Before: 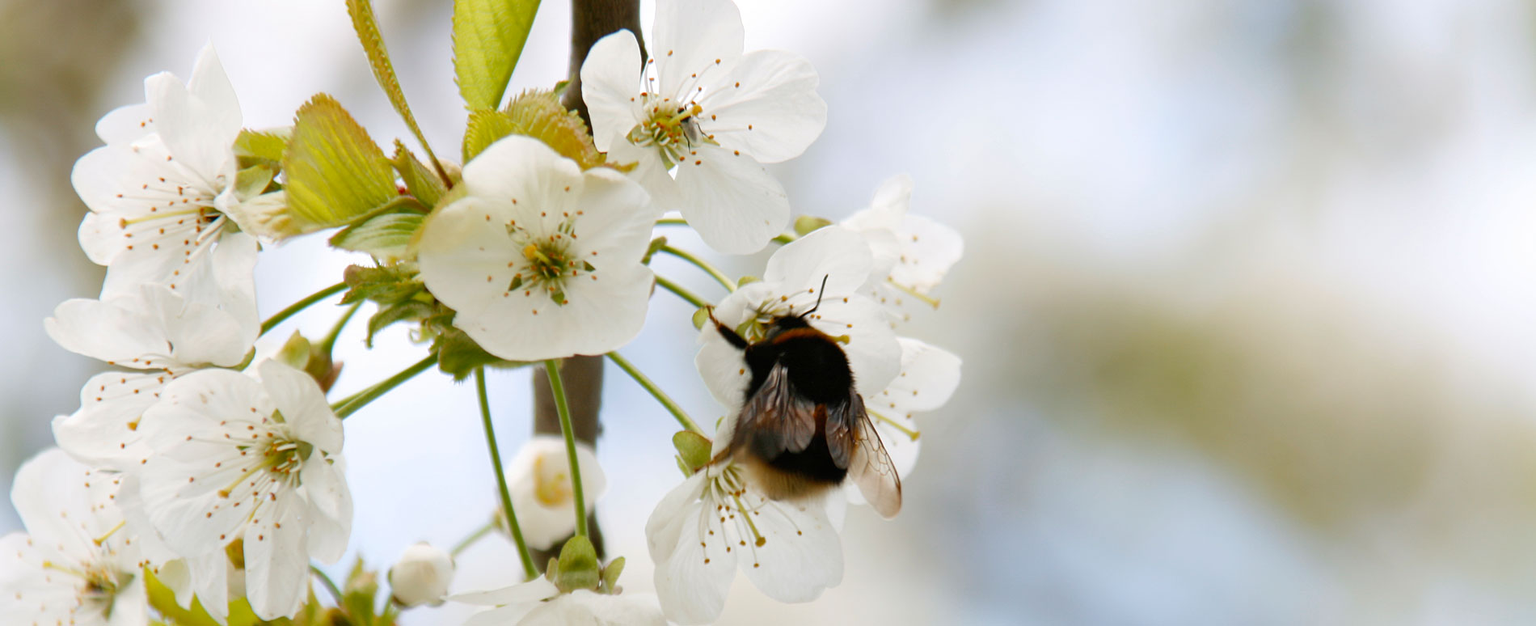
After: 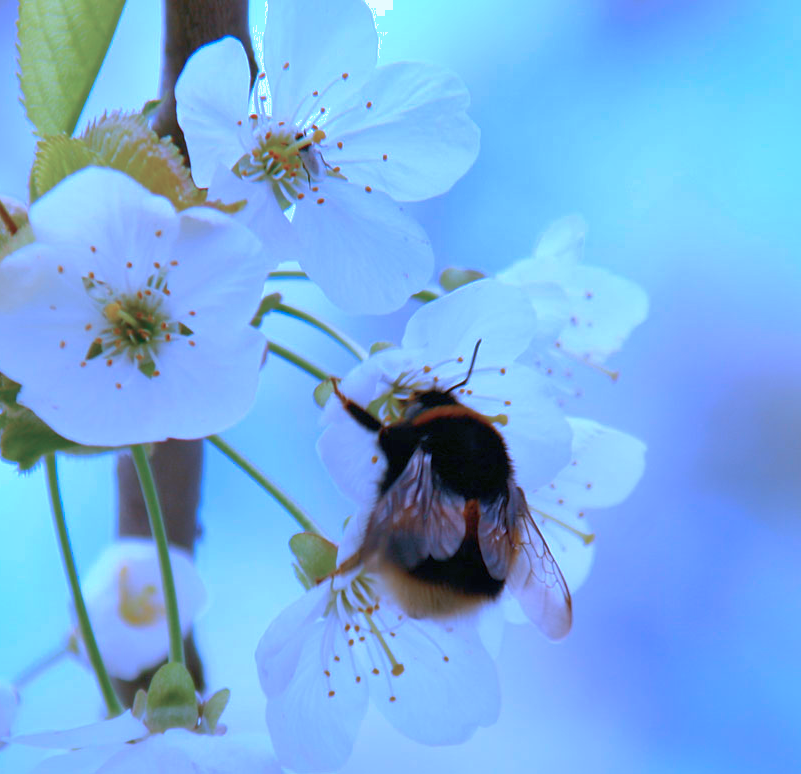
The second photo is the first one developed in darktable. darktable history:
crop: left 28.583%, right 29.231%
tone equalizer: on, module defaults
shadows and highlights: on, module defaults
color calibration: output R [1.063, -0.012, -0.003, 0], output B [-0.079, 0.047, 1, 0], illuminant custom, x 0.46, y 0.43, temperature 2642.66 K
